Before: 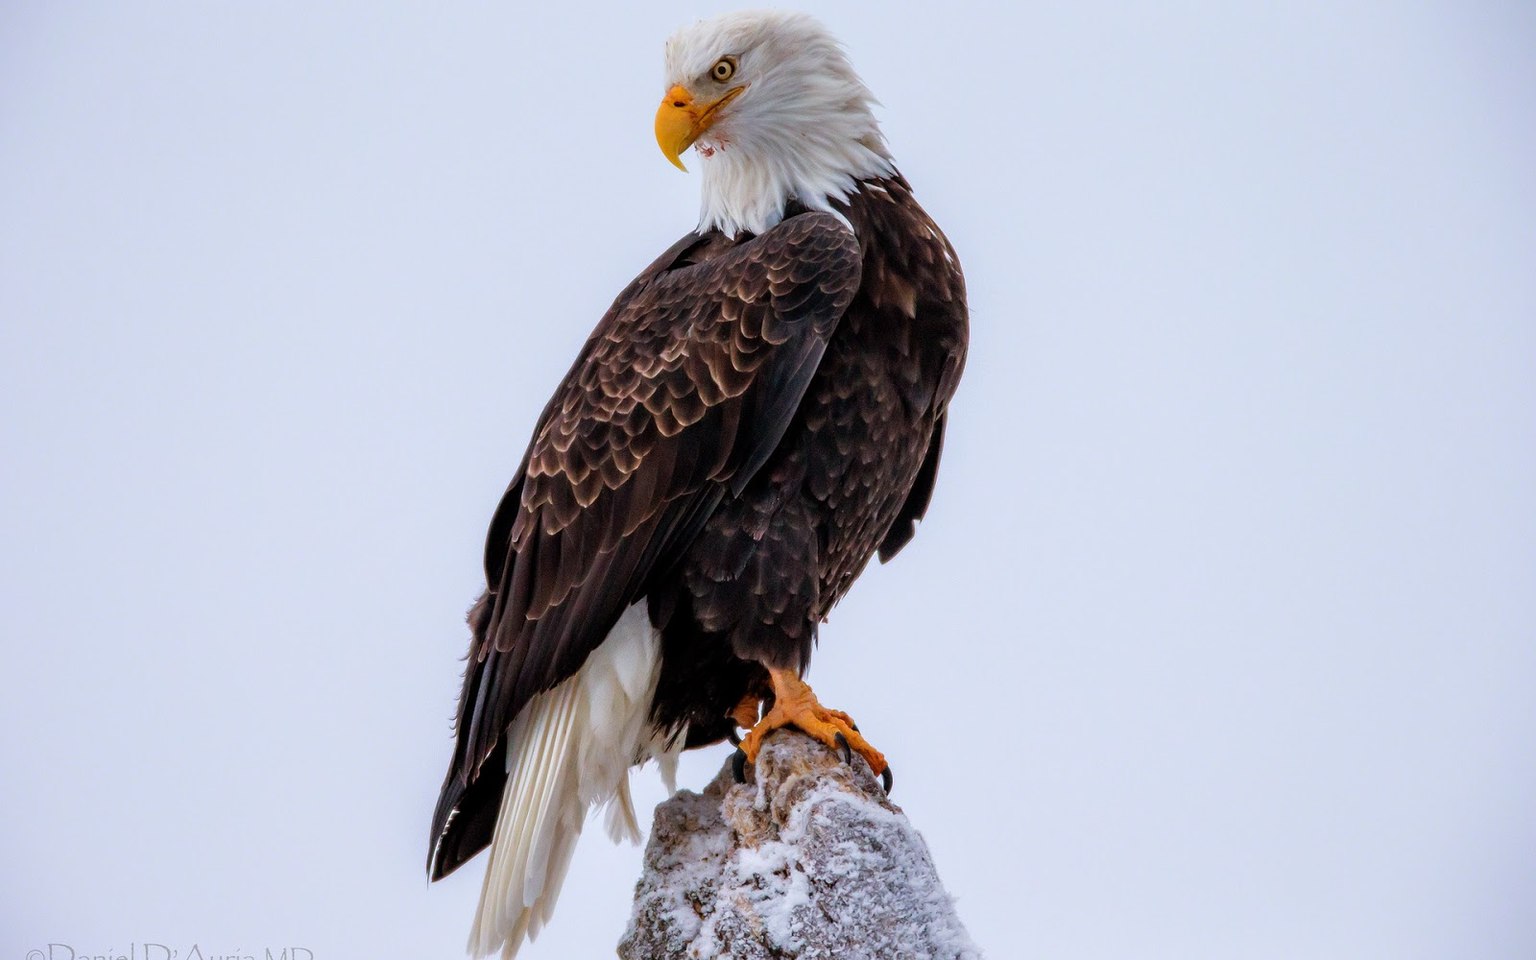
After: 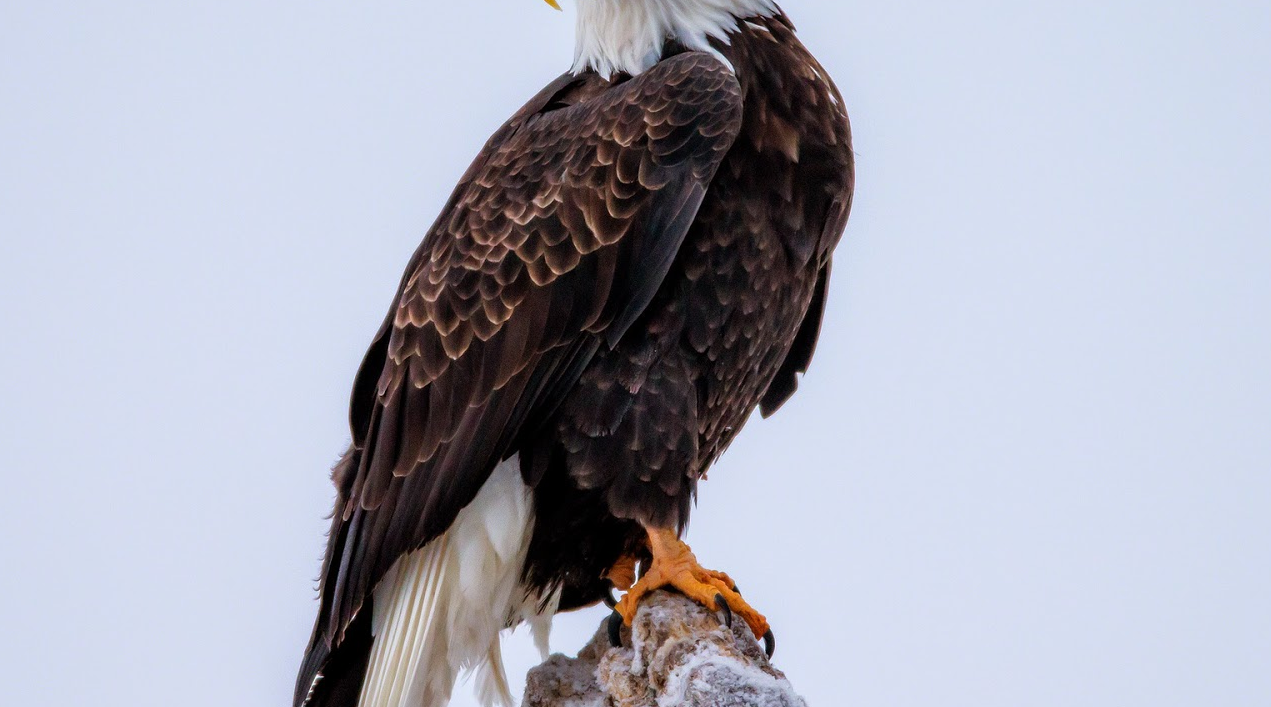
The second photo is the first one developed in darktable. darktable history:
crop: left 9.712%, top 16.928%, right 10.845%, bottom 12.332%
exposure: compensate highlight preservation false
